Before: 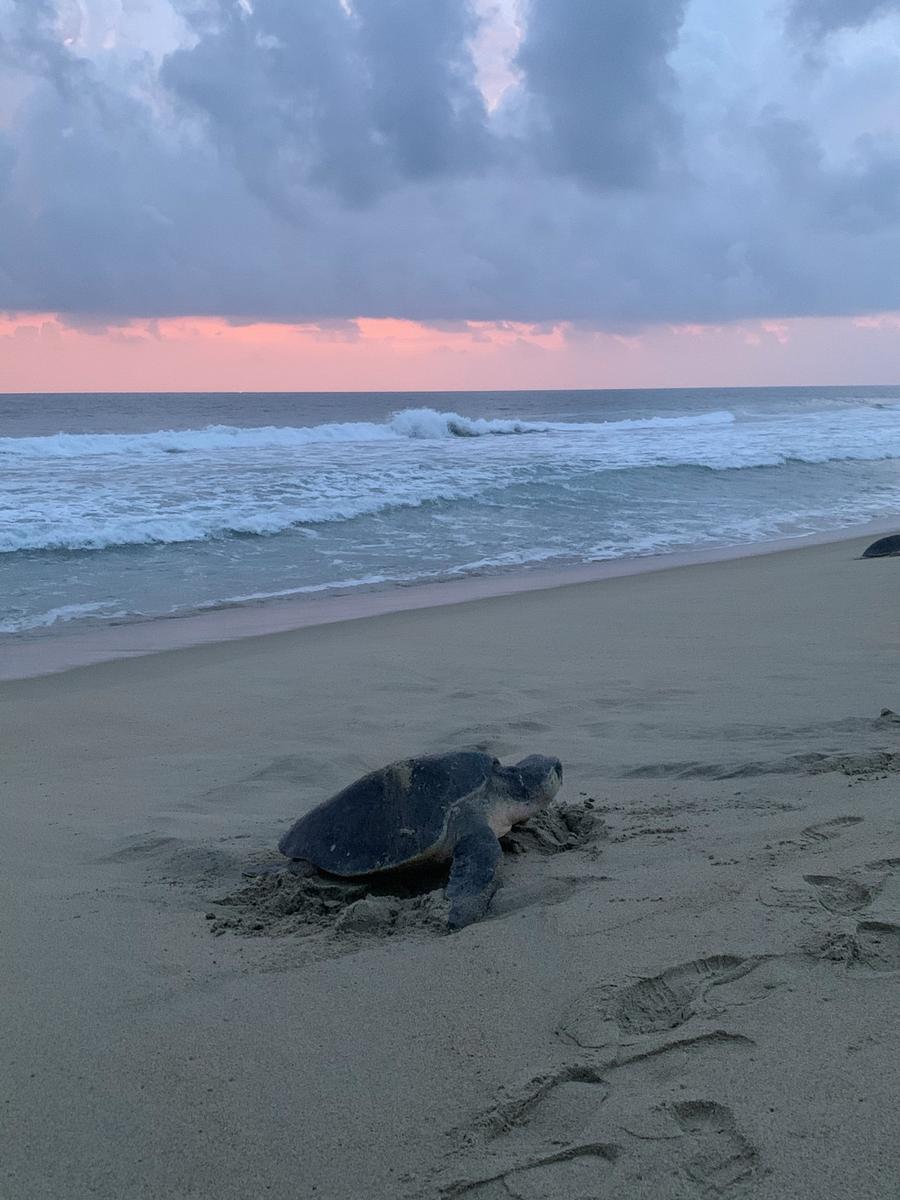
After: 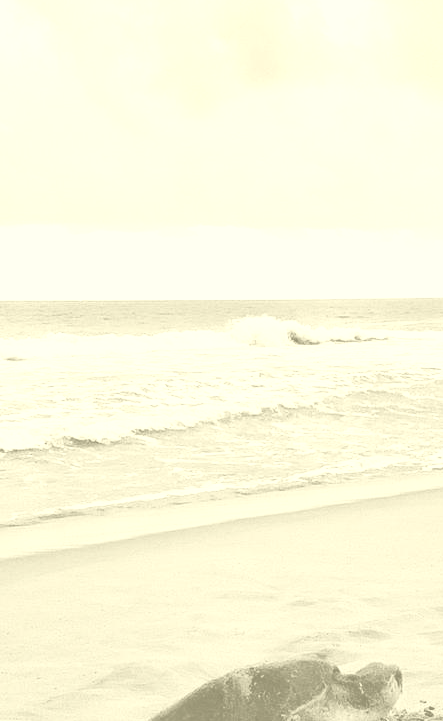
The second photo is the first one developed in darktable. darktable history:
crop: left 17.835%, top 7.675%, right 32.881%, bottom 32.213%
shadows and highlights: soften with gaussian
base curve: curves: ch0 [(0, 0) (0.04, 0.03) (0.133, 0.232) (0.448, 0.748) (0.843, 0.968) (1, 1)], preserve colors none
exposure: black level correction 0, exposure 1.2 EV, compensate exposure bias true, compensate highlight preservation false
colorize: hue 43.2°, saturation 40%, version 1
